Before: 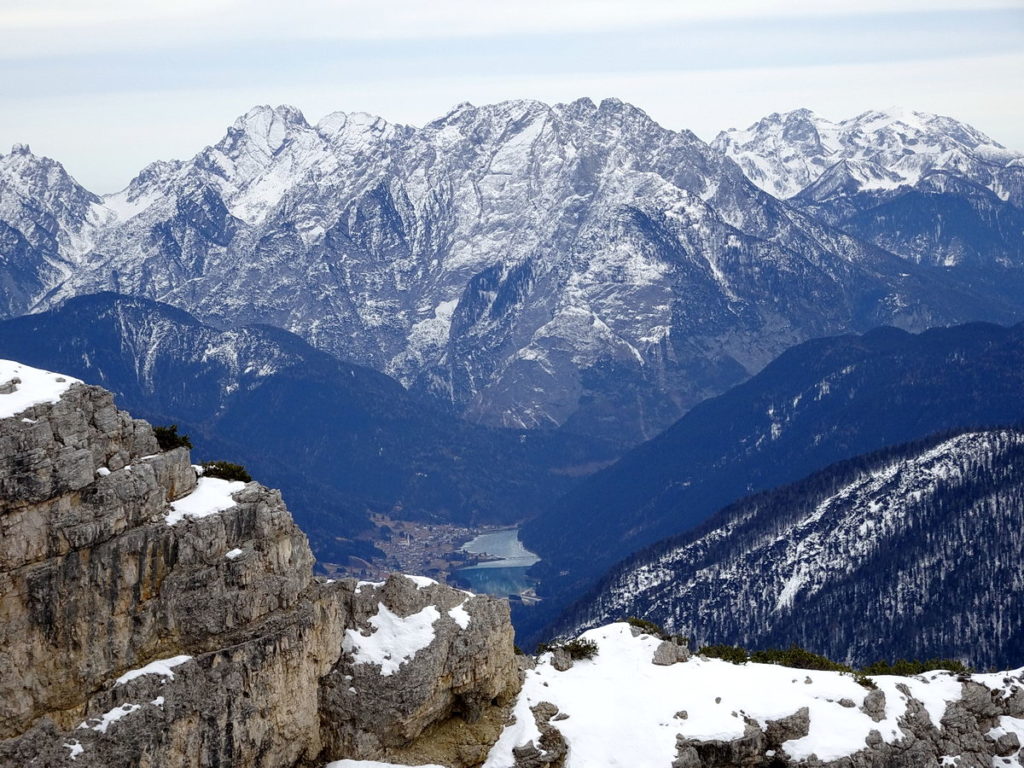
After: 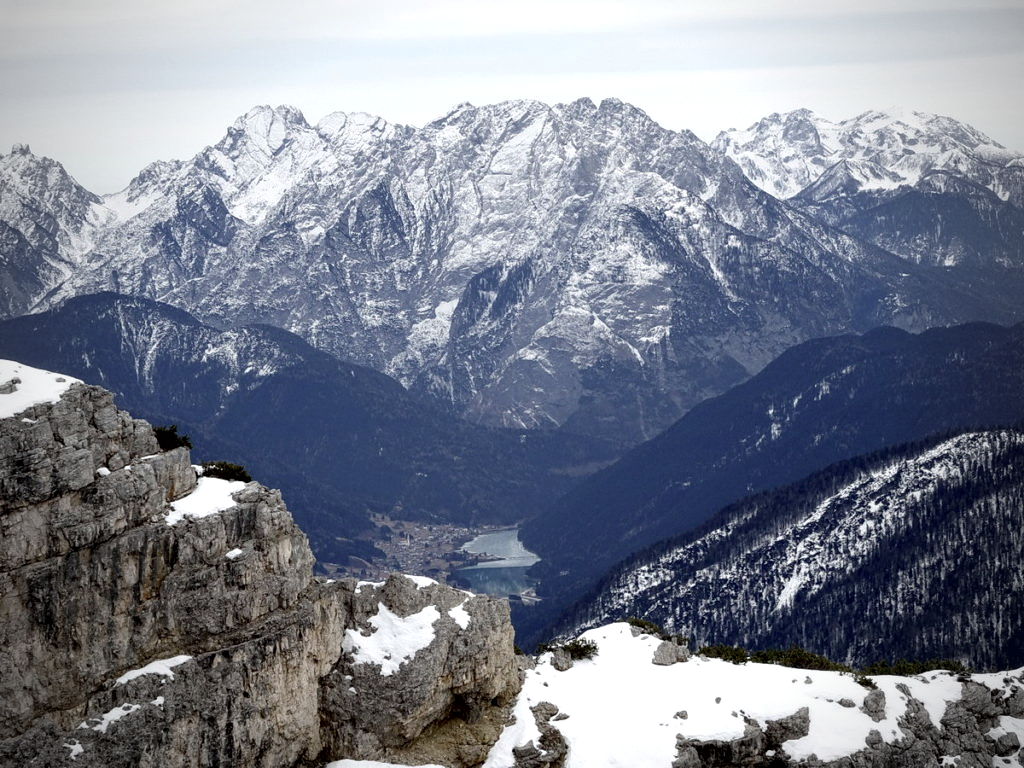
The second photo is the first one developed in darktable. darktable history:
exposure: black level correction 0.007, exposure 0.159 EV, compensate highlight preservation false
vignetting: fall-off start 71.74%
contrast brightness saturation: contrast 0.1, saturation -0.36
